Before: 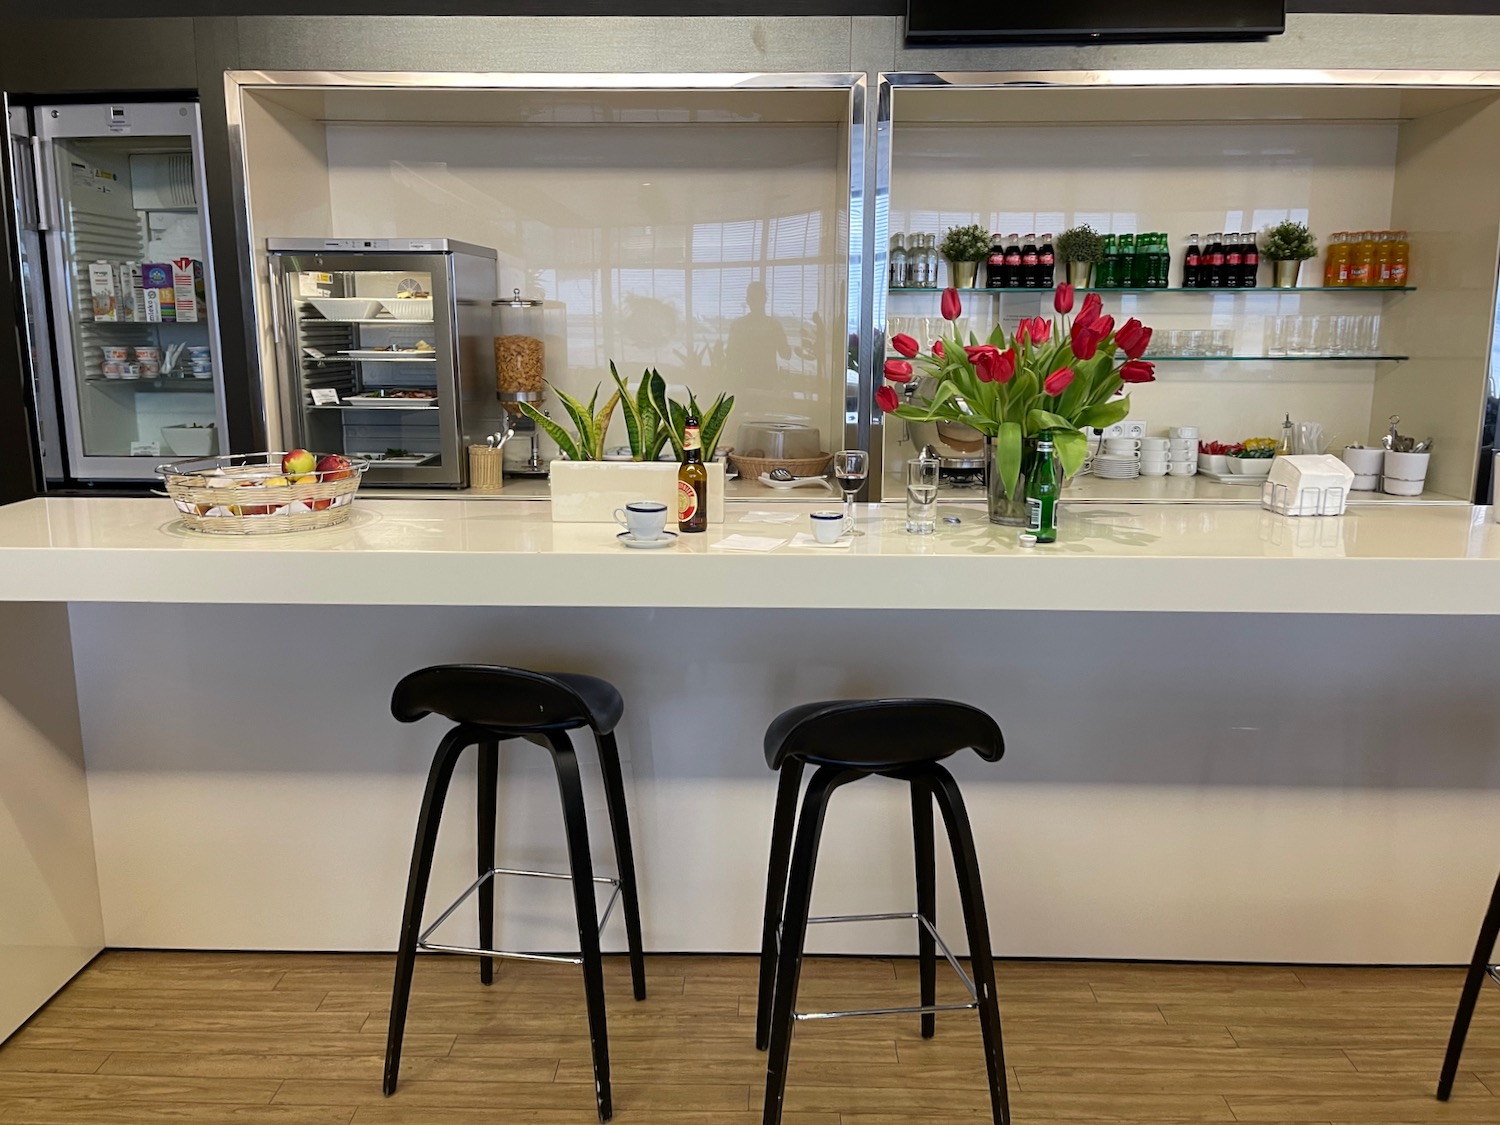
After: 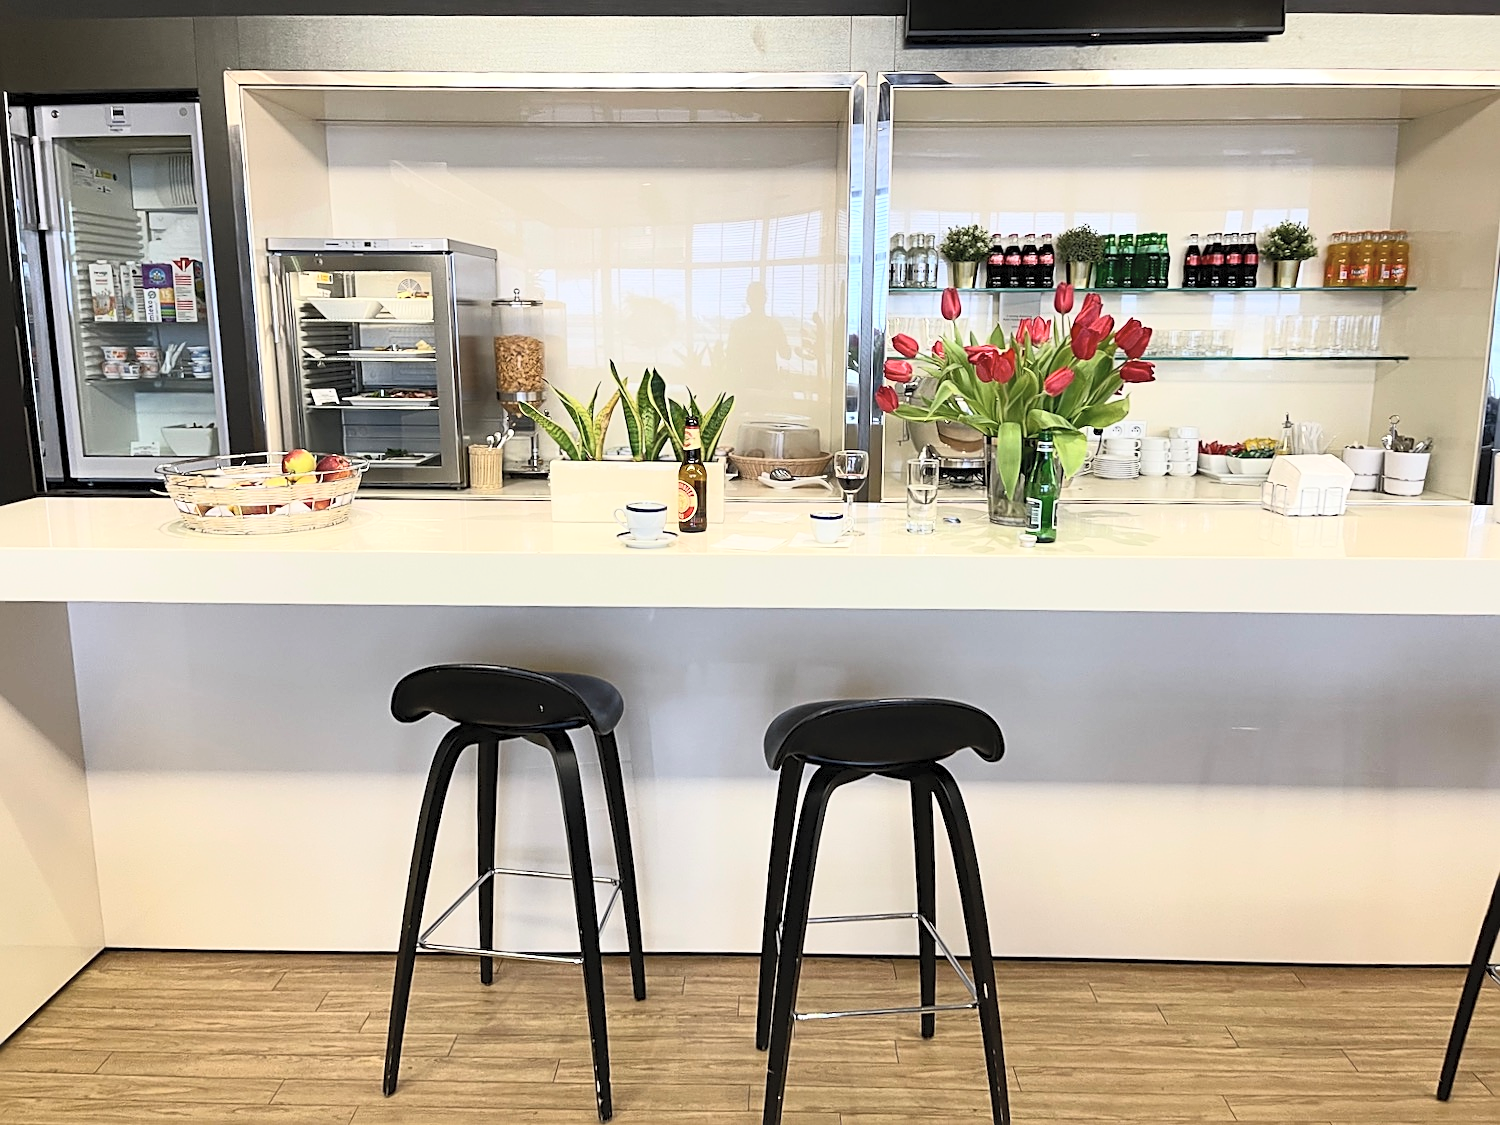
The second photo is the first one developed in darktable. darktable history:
sharpen: on, module defaults
contrast brightness saturation: contrast 0.373, brightness 0.52
